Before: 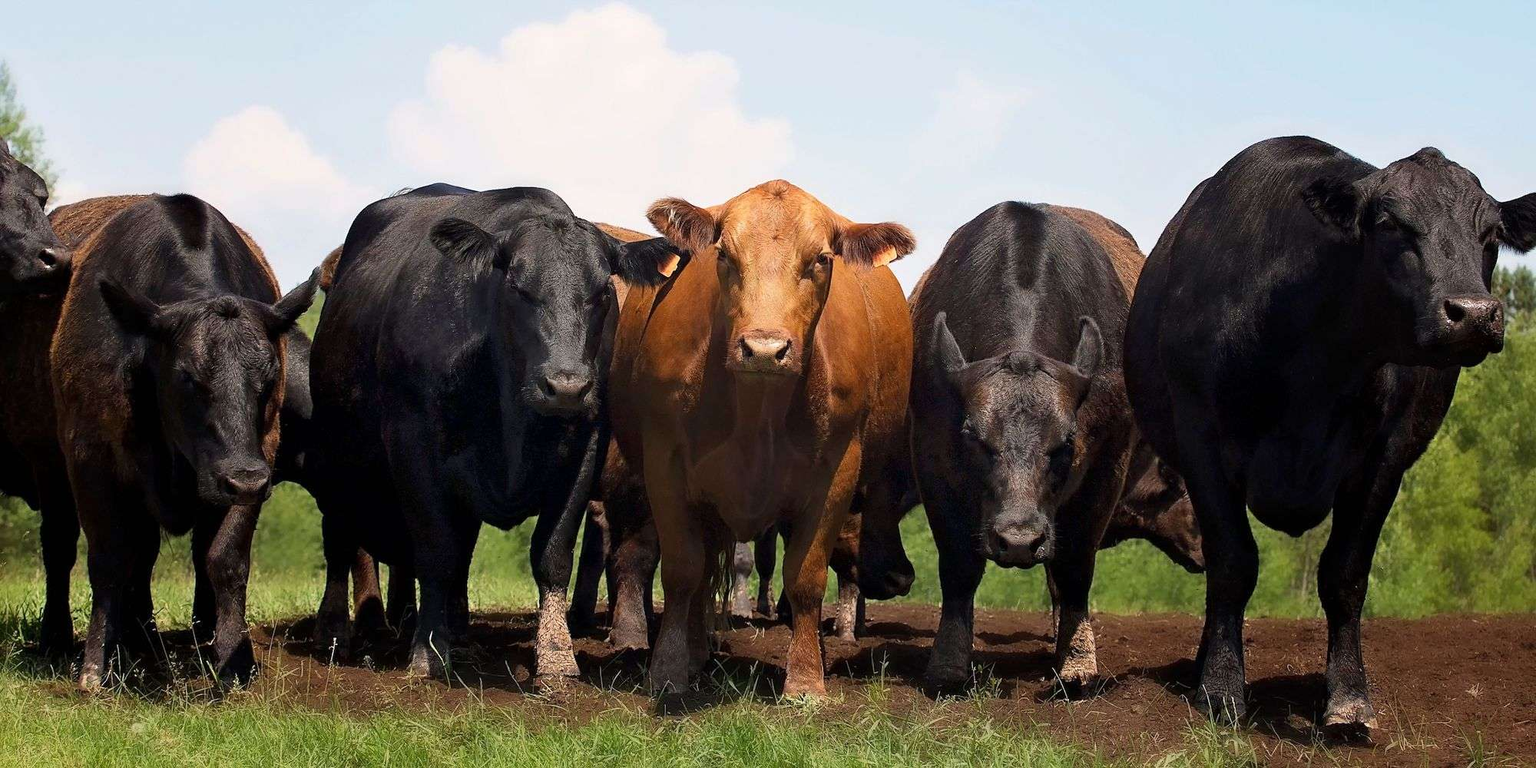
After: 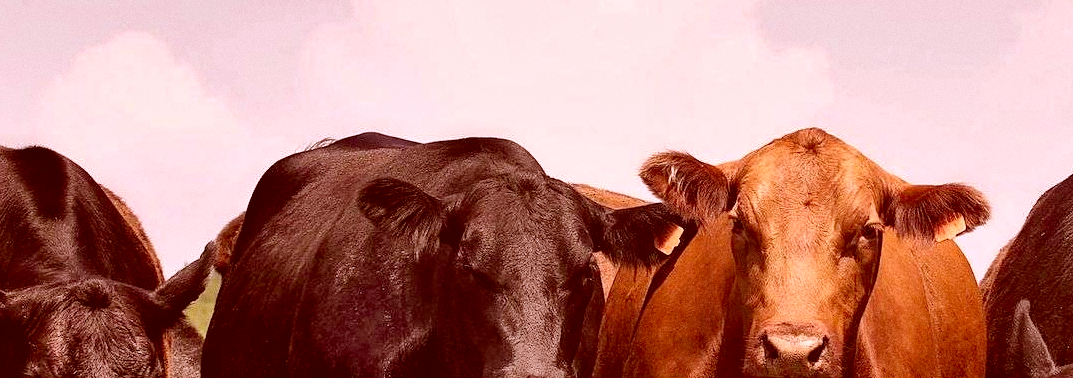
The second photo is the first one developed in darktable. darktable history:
contrast brightness saturation: contrast 0.05
grain: coarseness 0.09 ISO
white balance: red 1.05, blue 1.072
crop: left 10.121%, top 10.631%, right 36.218%, bottom 51.526%
shadows and highlights: highlights color adjustment 0%, low approximation 0.01, soften with gaussian
haze removal: compatibility mode true, adaptive false
color correction: highlights a* 9.03, highlights b* 8.71, shadows a* 40, shadows b* 40, saturation 0.8
